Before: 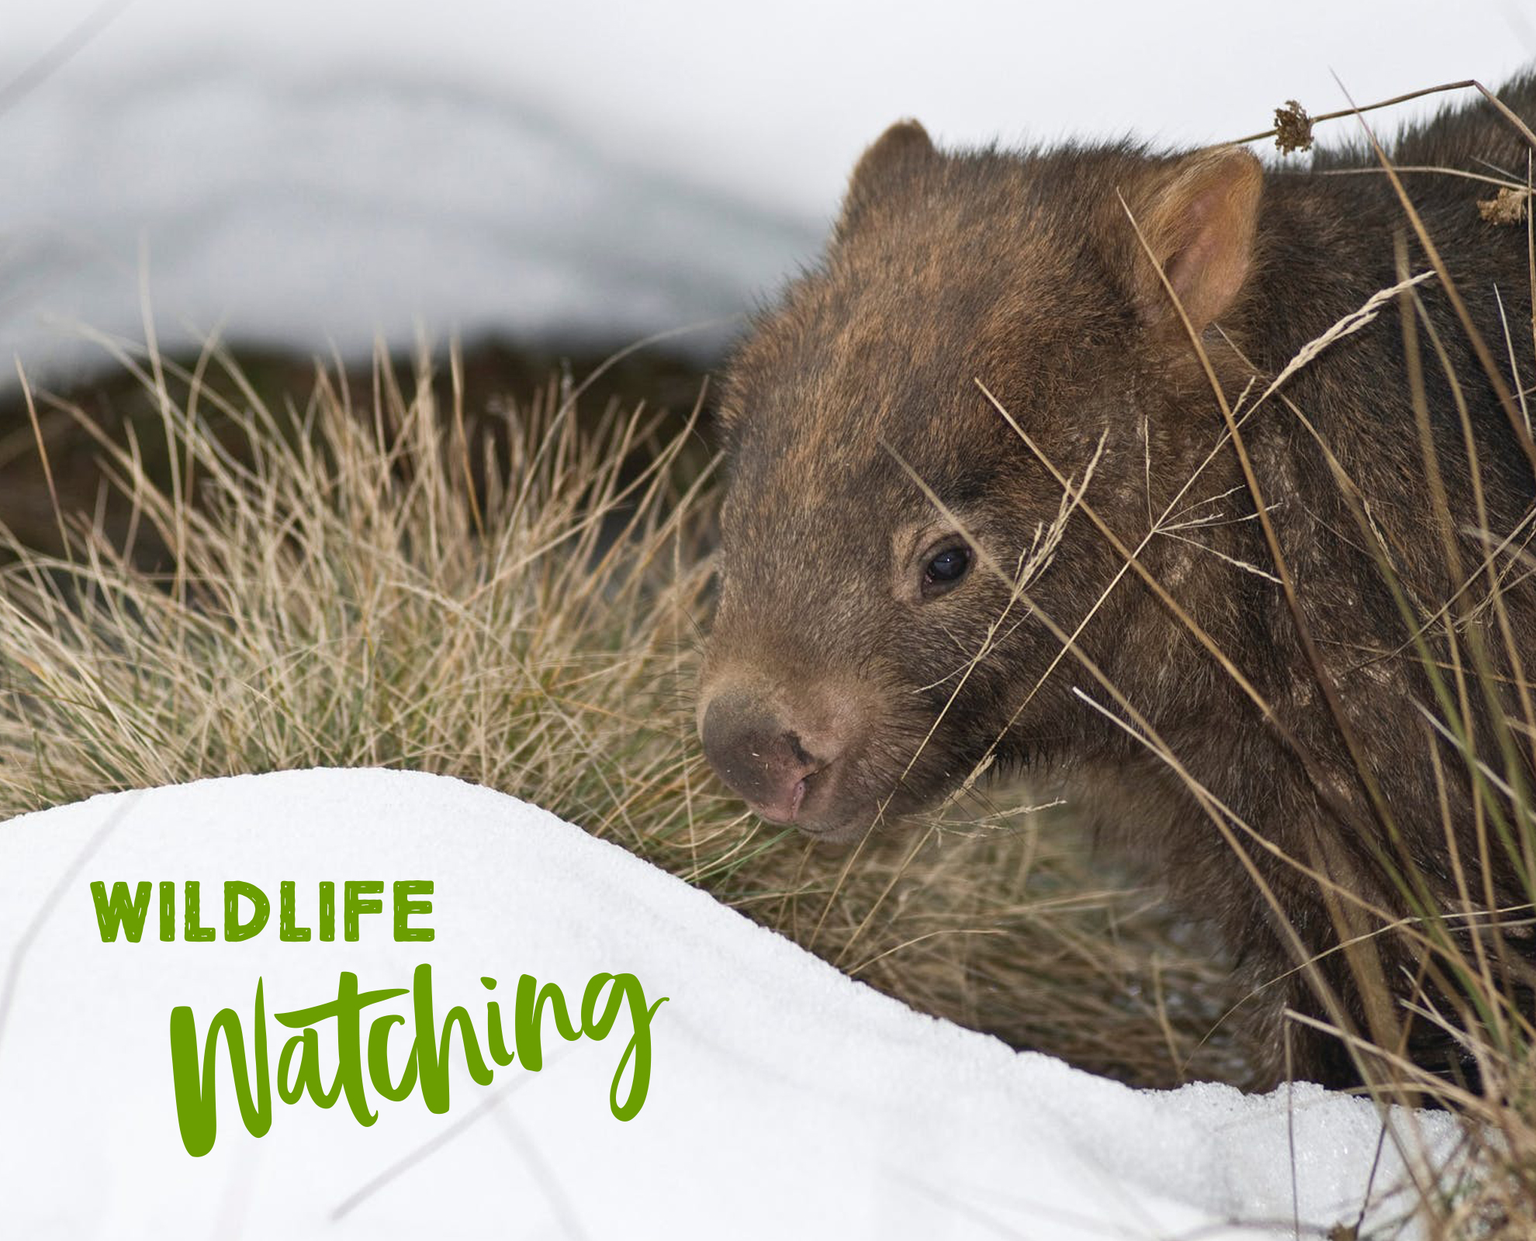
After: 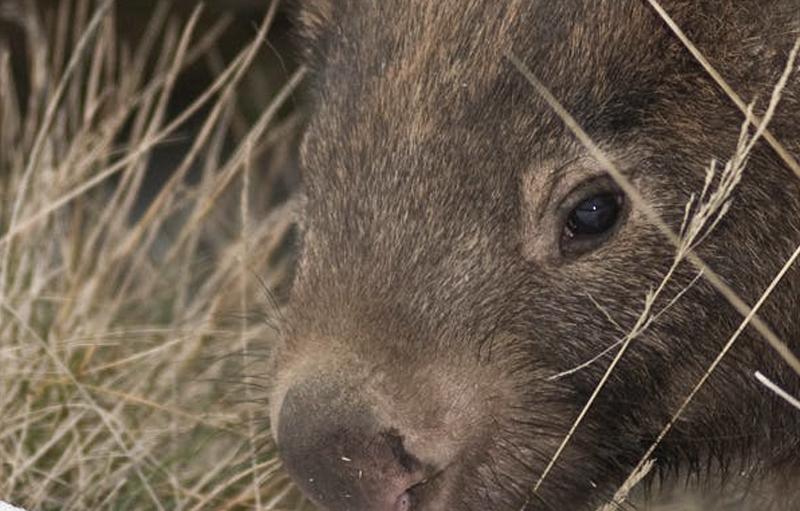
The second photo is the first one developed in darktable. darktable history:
crop: left 31.751%, top 32.172%, right 27.8%, bottom 35.83%
contrast brightness saturation: contrast 0.06, brightness -0.01, saturation -0.23
